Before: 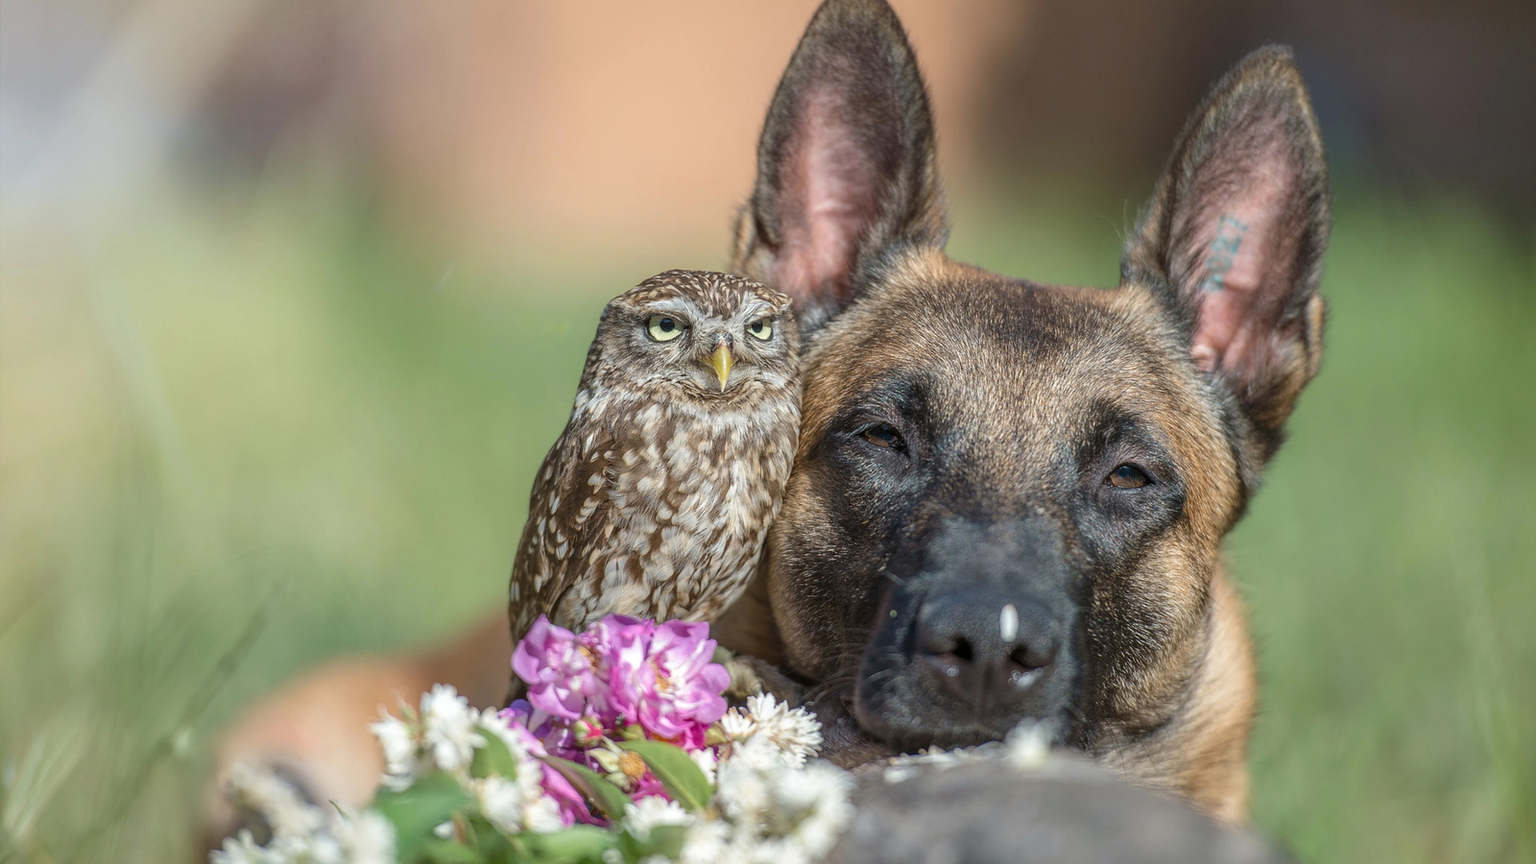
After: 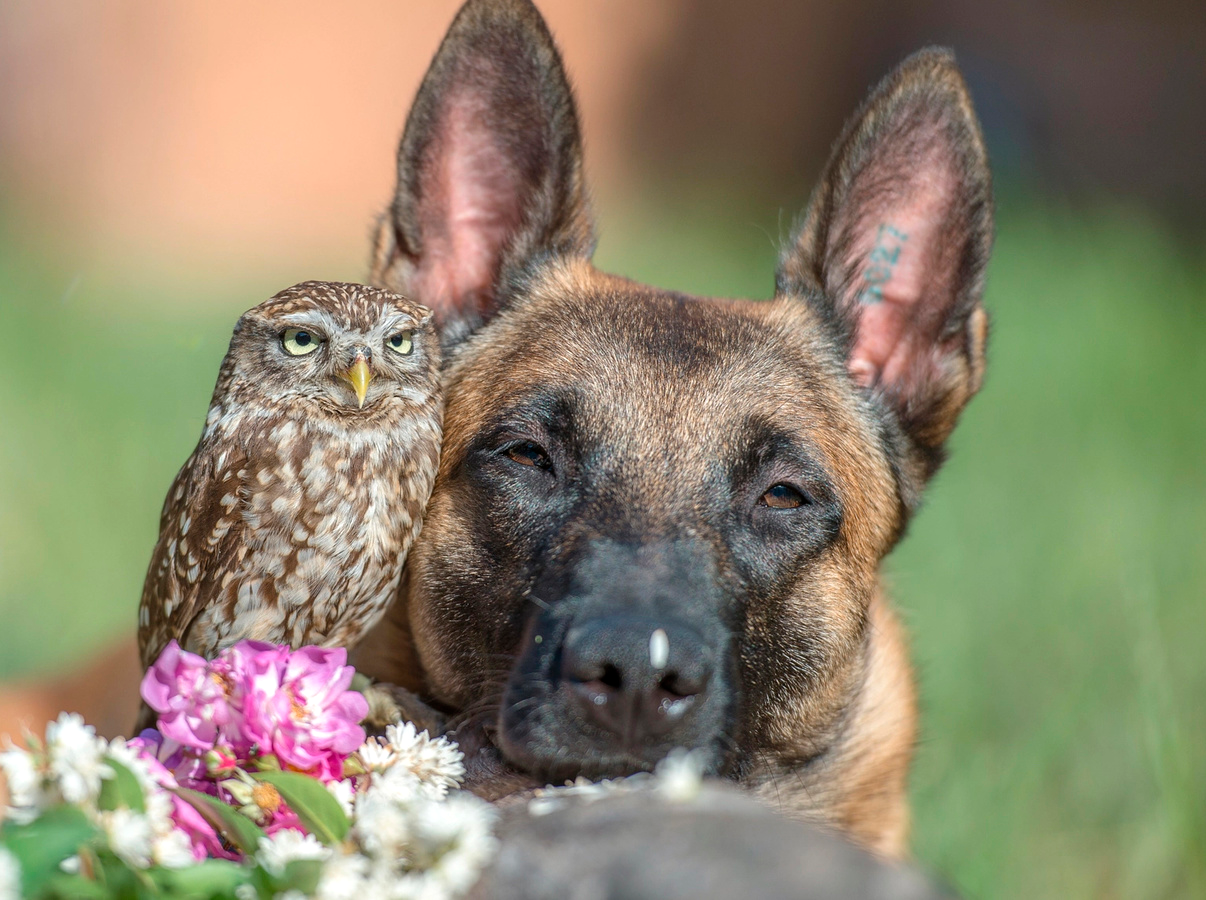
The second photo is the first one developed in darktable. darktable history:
exposure: exposure 0.131 EV, compensate highlight preservation false
crop and rotate: left 24.6%
